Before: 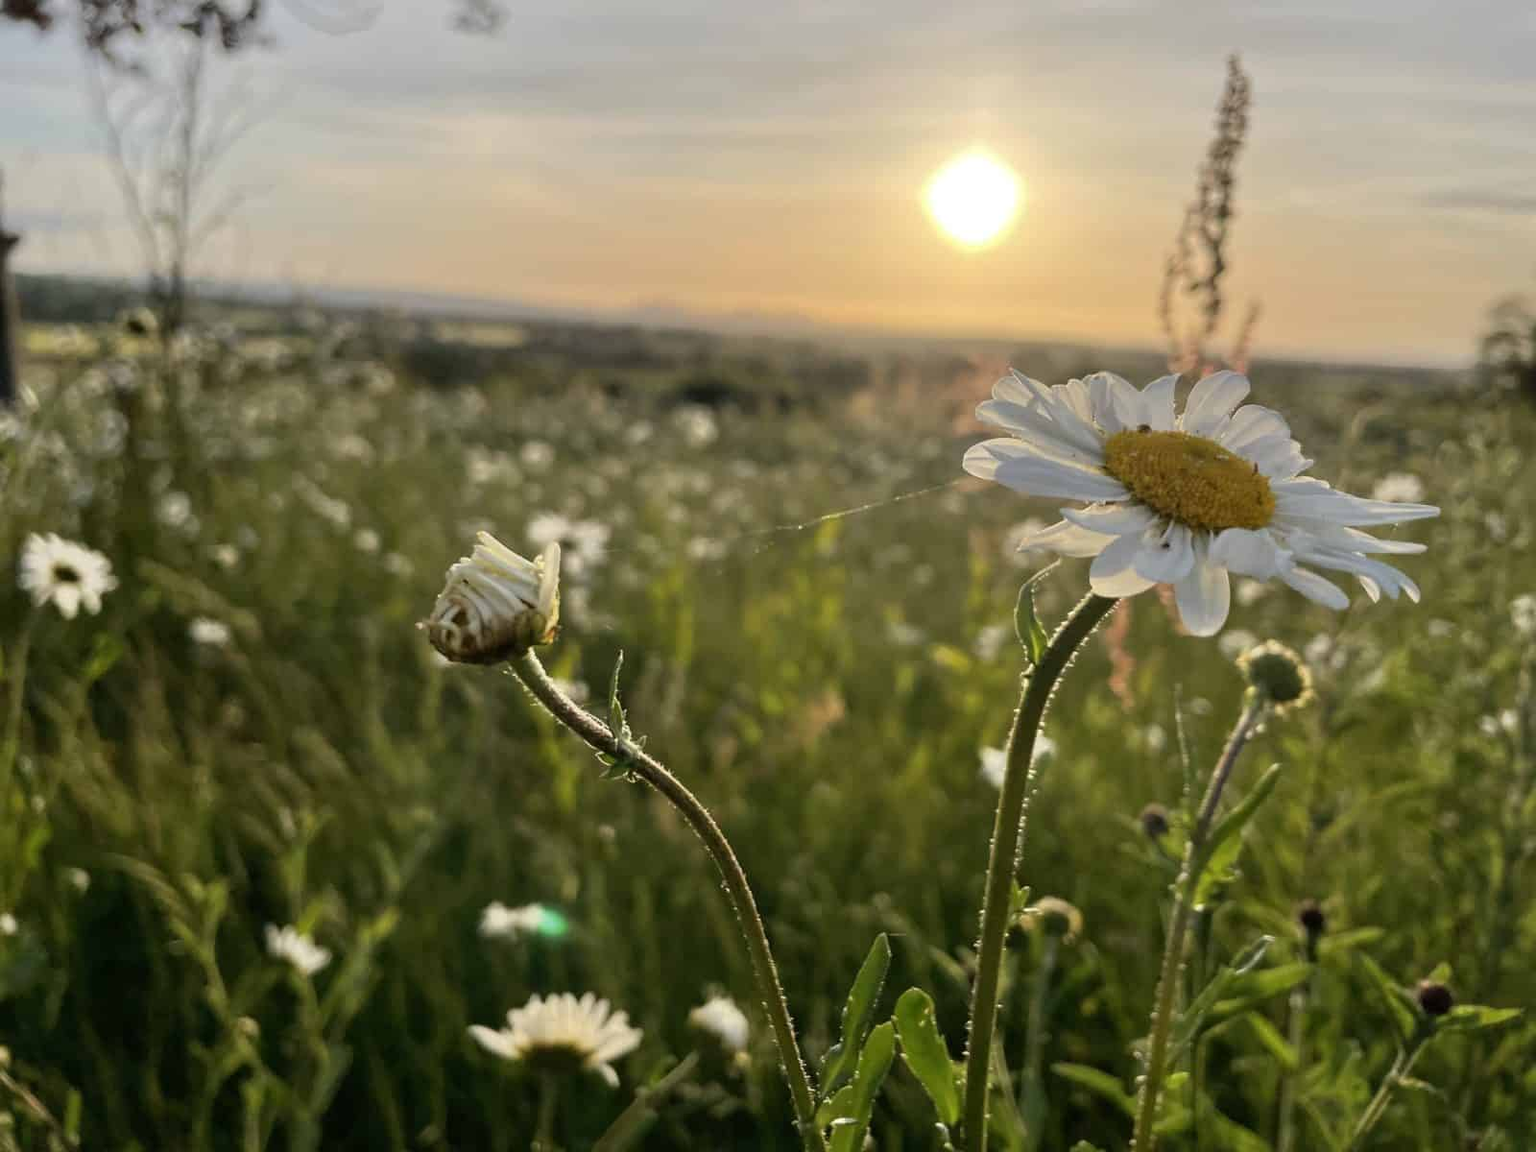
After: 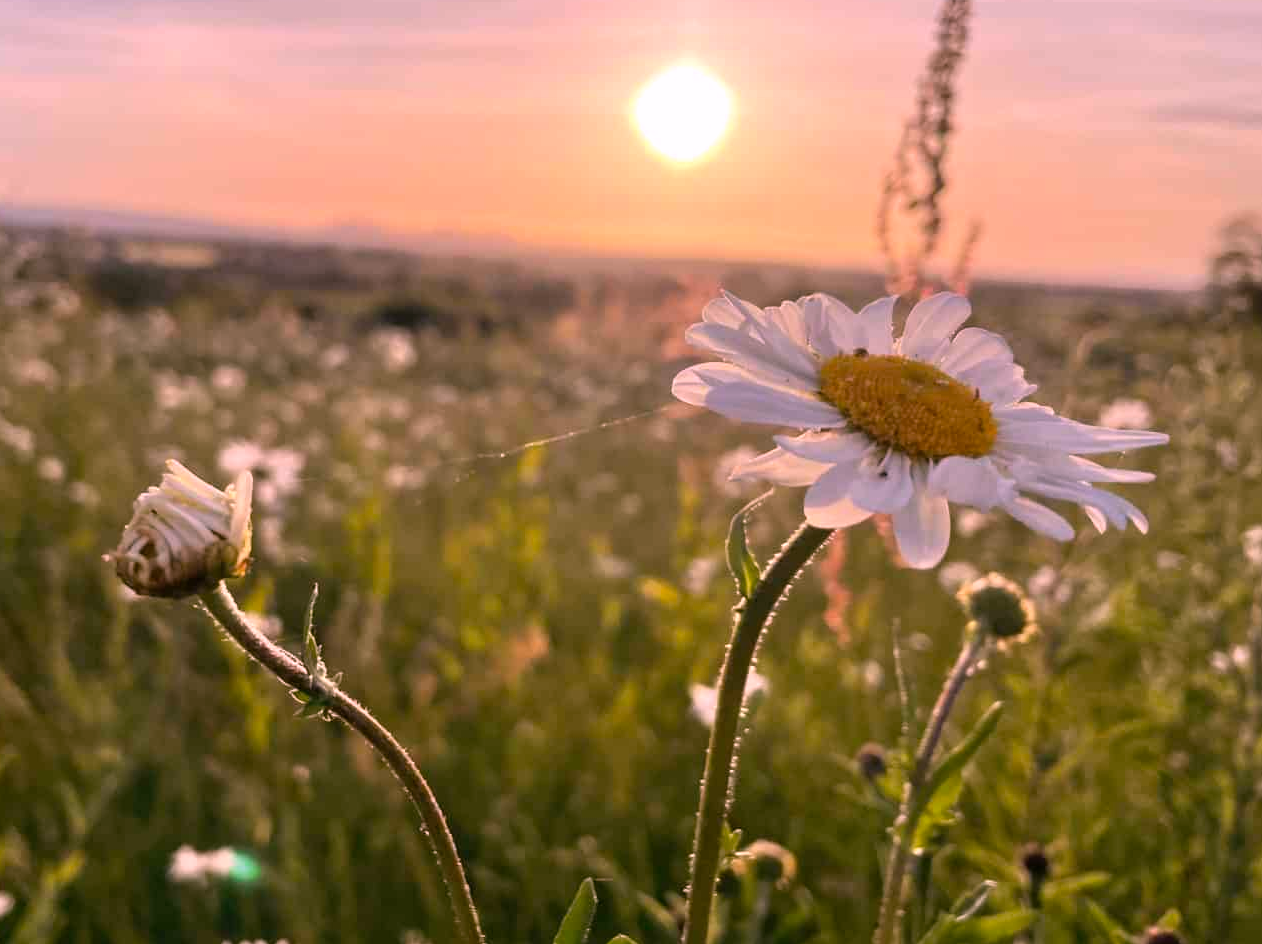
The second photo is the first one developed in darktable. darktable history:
white balance: red 1.188, blue 1.11
crop and rotate: left 20.74%, top 7.912%, right 0.375%, bottom 13.378%
